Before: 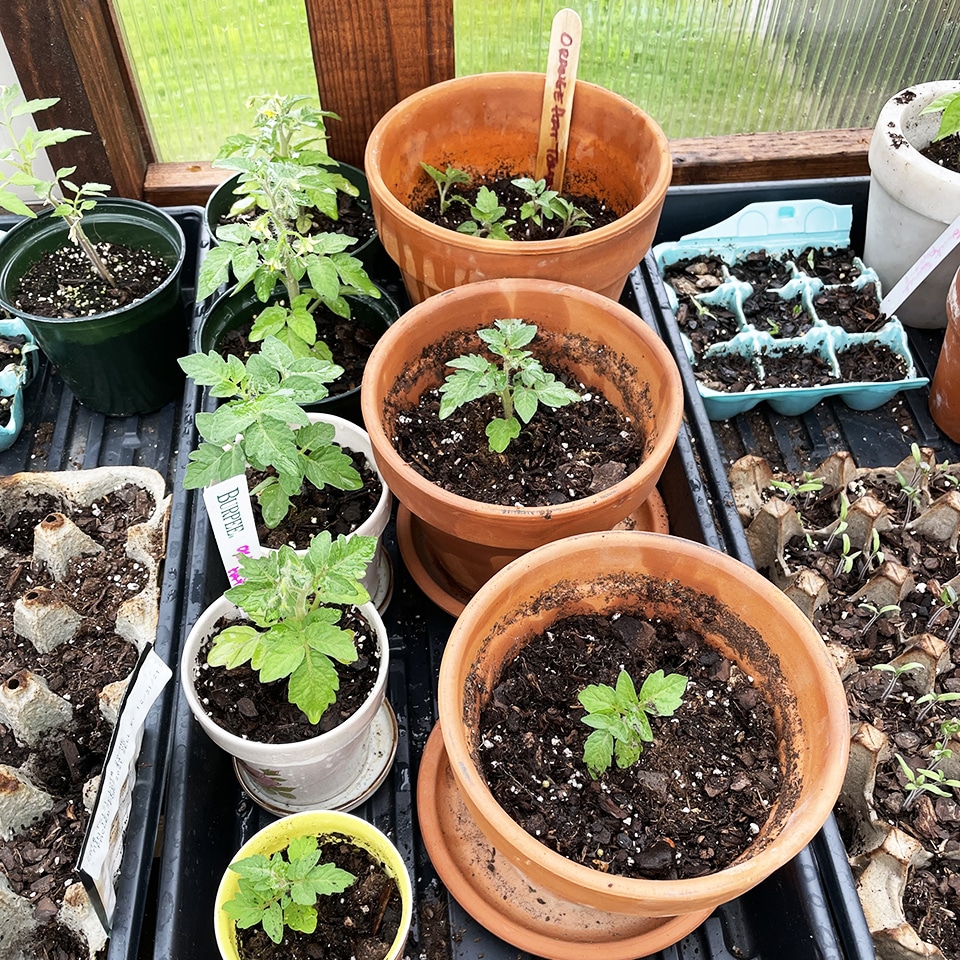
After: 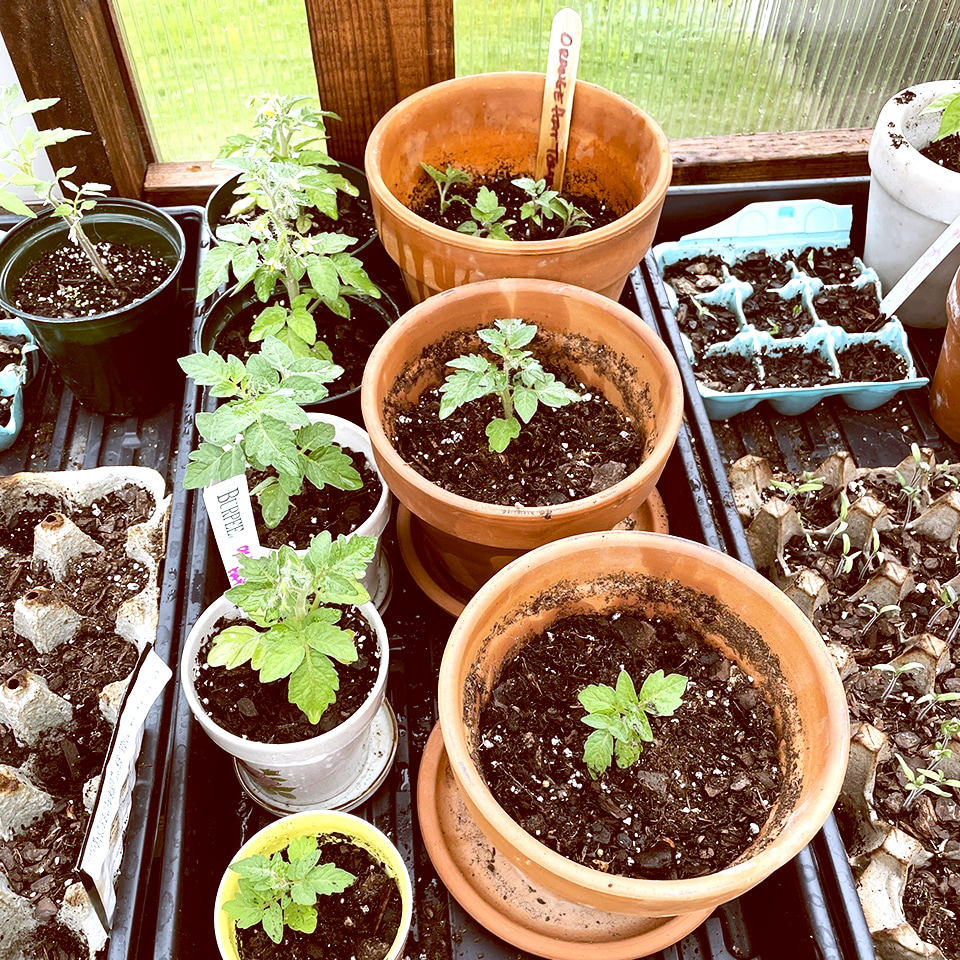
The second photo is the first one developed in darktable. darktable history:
tone equalizer: -8 EV -0.417 EV, -7 EV -0.389 EV, -6 EV -0.333 EV, -5 EV -0.222 EV, -3 EV 0.222 EV, -2 EV 0.333 EV, -1 EV 0.389 EV, +0 EV 0.417 EV, edges refinement/feathering 500, mask exposure compensation -1.57 EV, preserve details no
color balance: lift [1, 1.011, 0.999, 0.989], gamma [1.109, 1.045, 1.039, 0.955], gain [0.917, 0.936, 0.952, 1.064], contrast 2.32%, contrast fulcrum 19%, output saturation 101%
contrast brightness saturation: saturation -0.05
